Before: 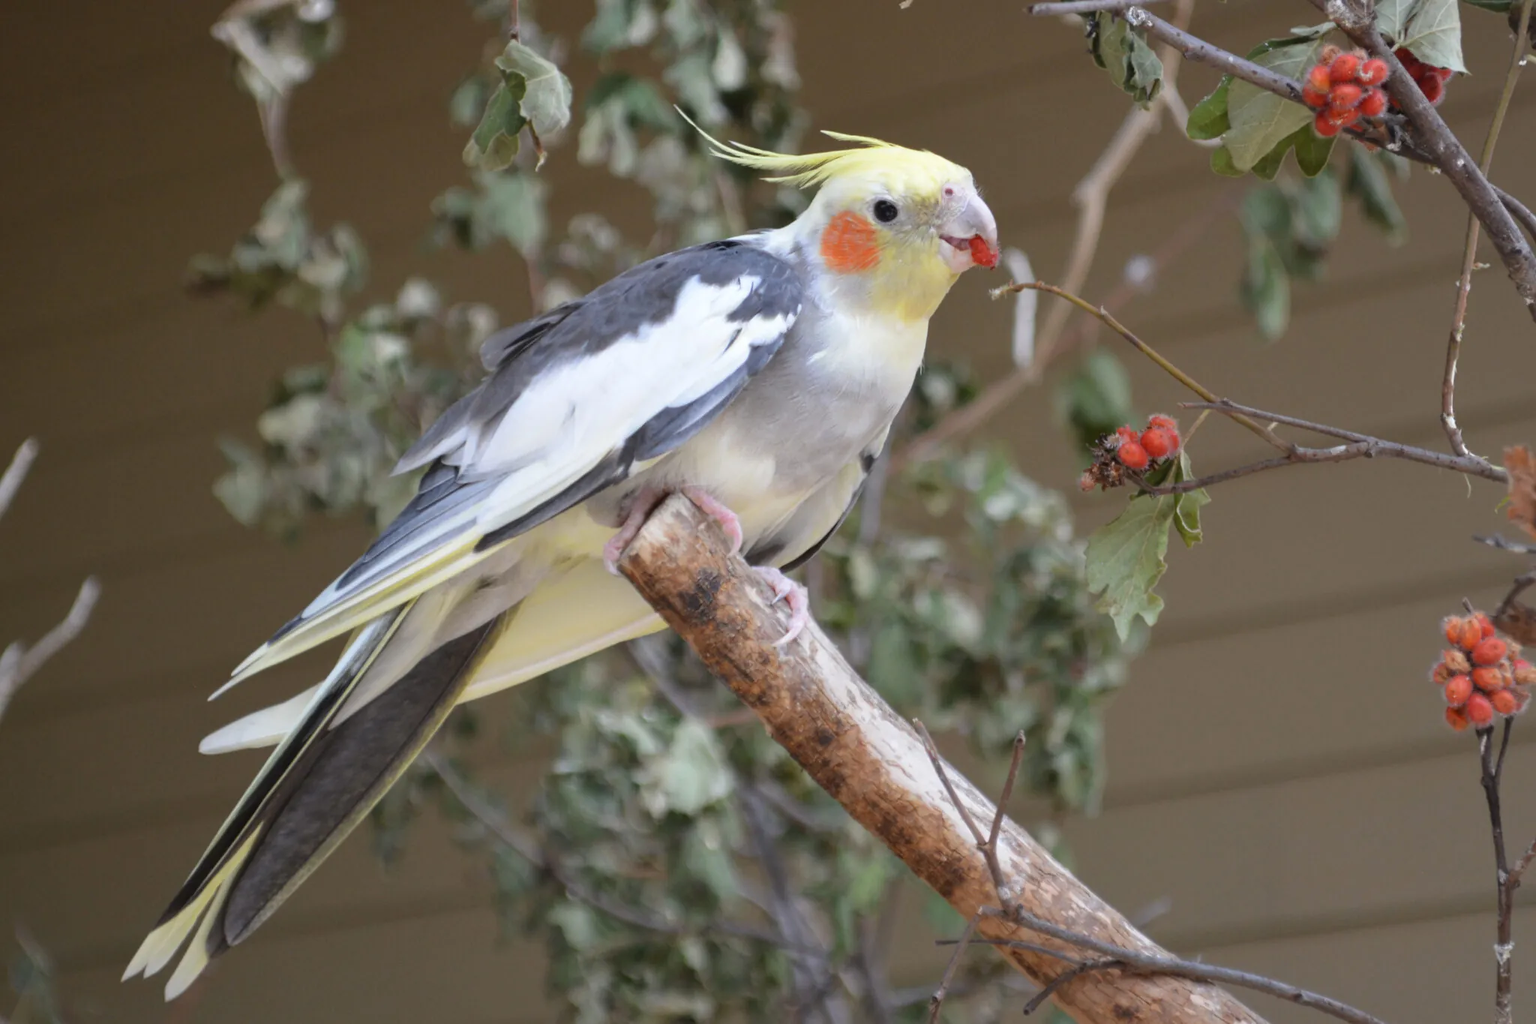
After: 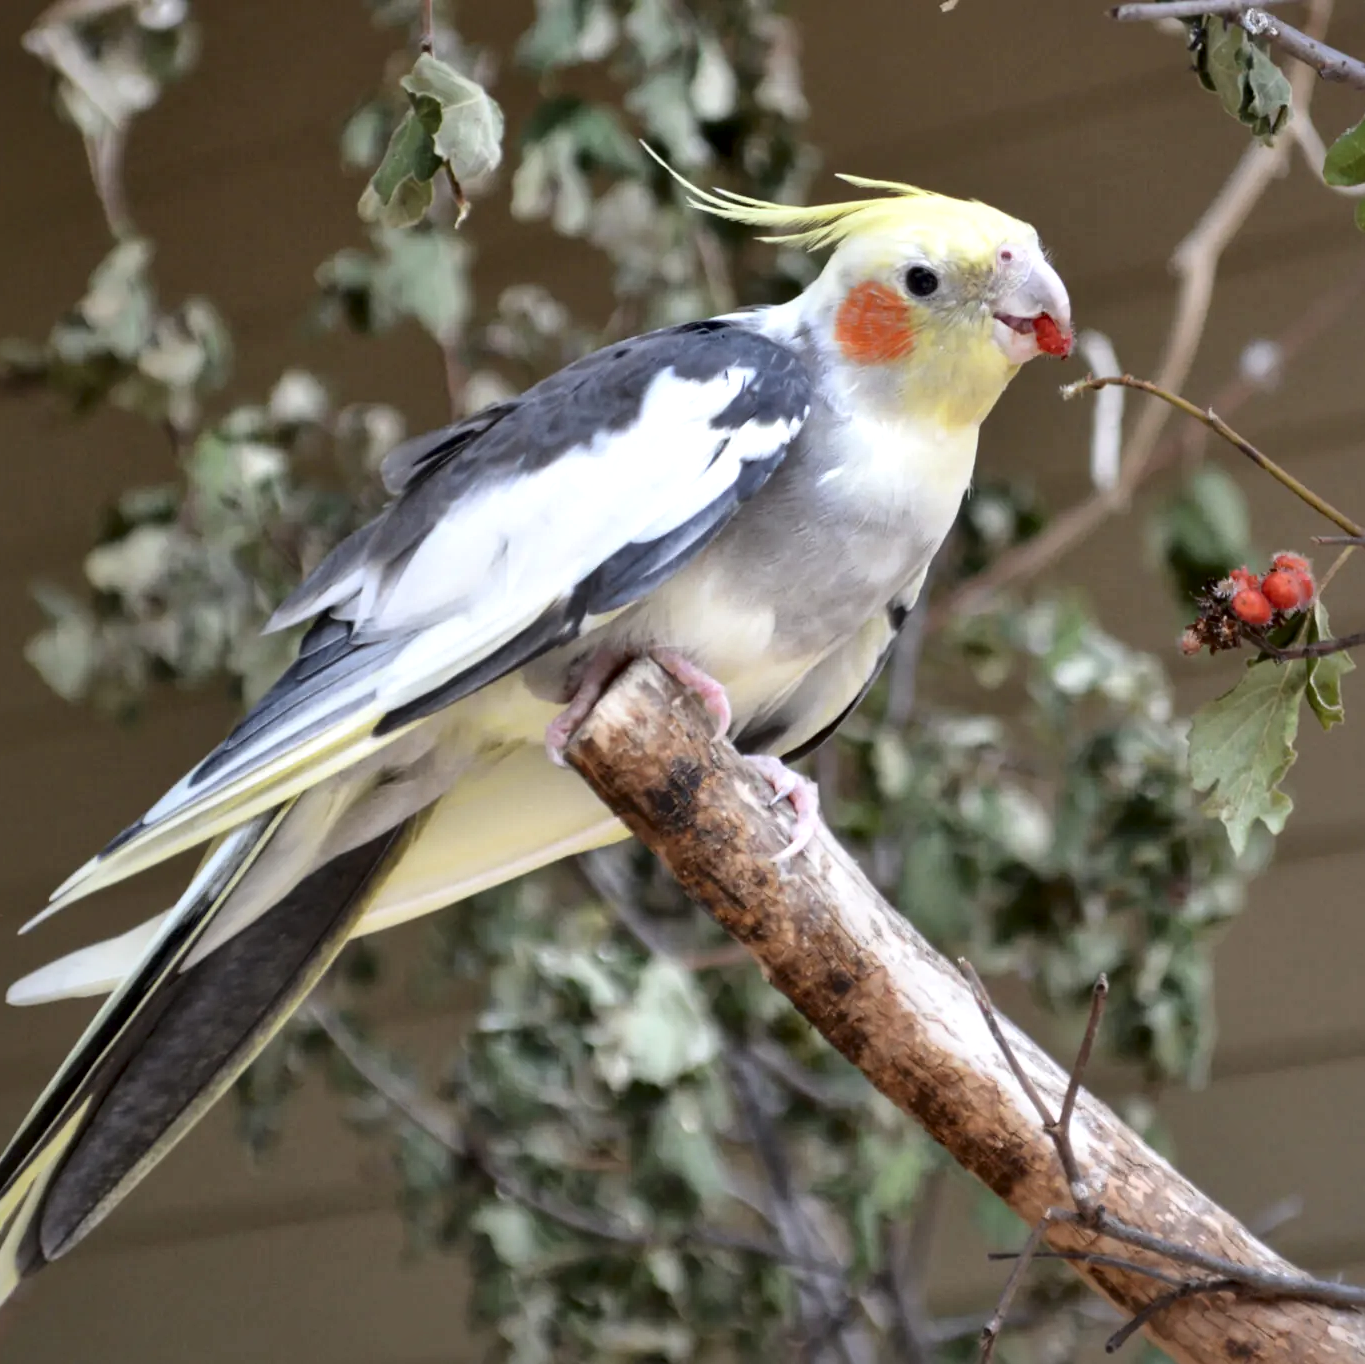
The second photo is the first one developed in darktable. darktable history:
crop and rotate: left 12.648%, right 20.685%
local contrast: mode bilateral grid, contrast 70, coarseness 75, detail 180%, midtone range 0.2
